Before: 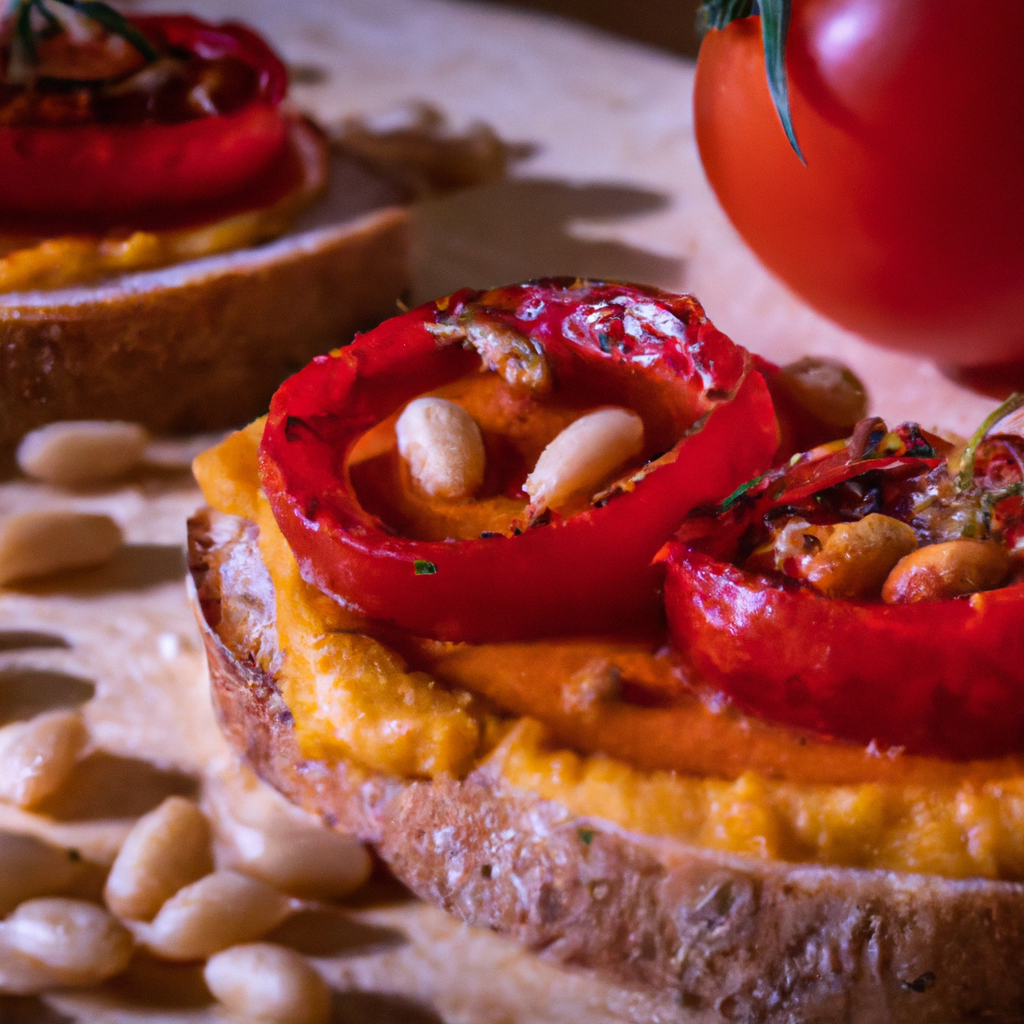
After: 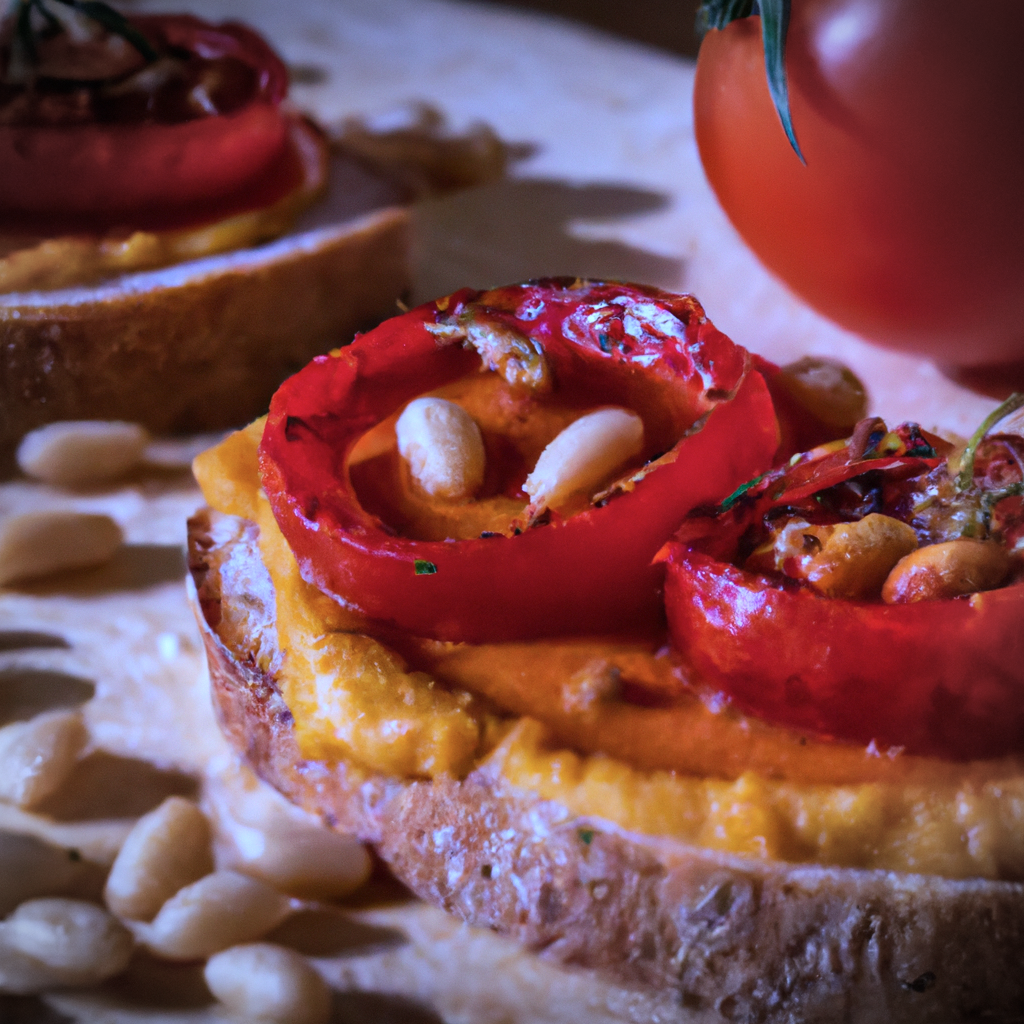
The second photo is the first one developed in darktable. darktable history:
color calibration: x 0.394, y 0.386, temperature 3700.11 K
vignetting: automatic ratio true
